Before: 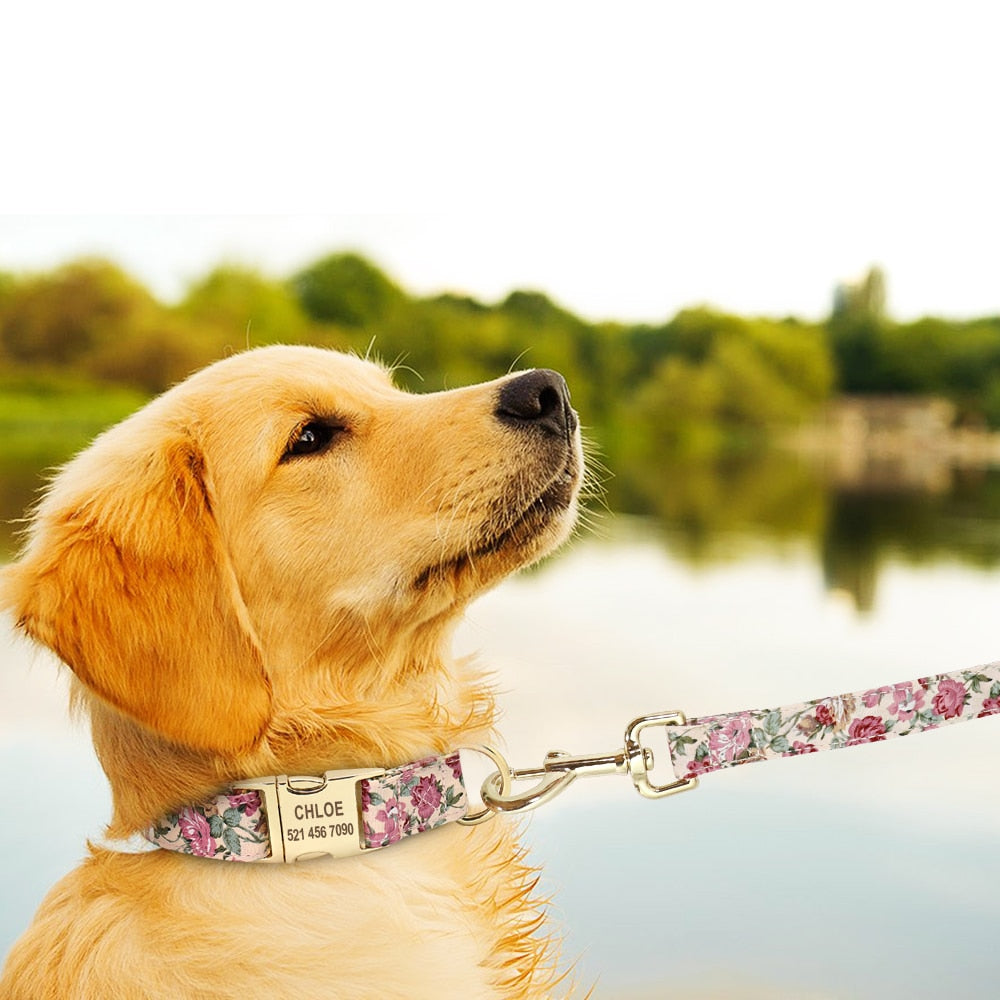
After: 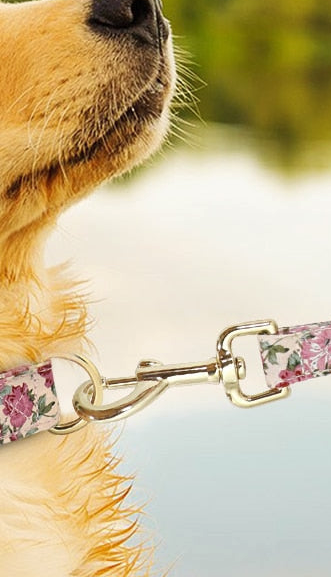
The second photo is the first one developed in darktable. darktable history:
crop: left 40.878%, top 39.176%, right 25.993%, bottom 3.081%
shadows and highlights: shadows 25, highlights -25
